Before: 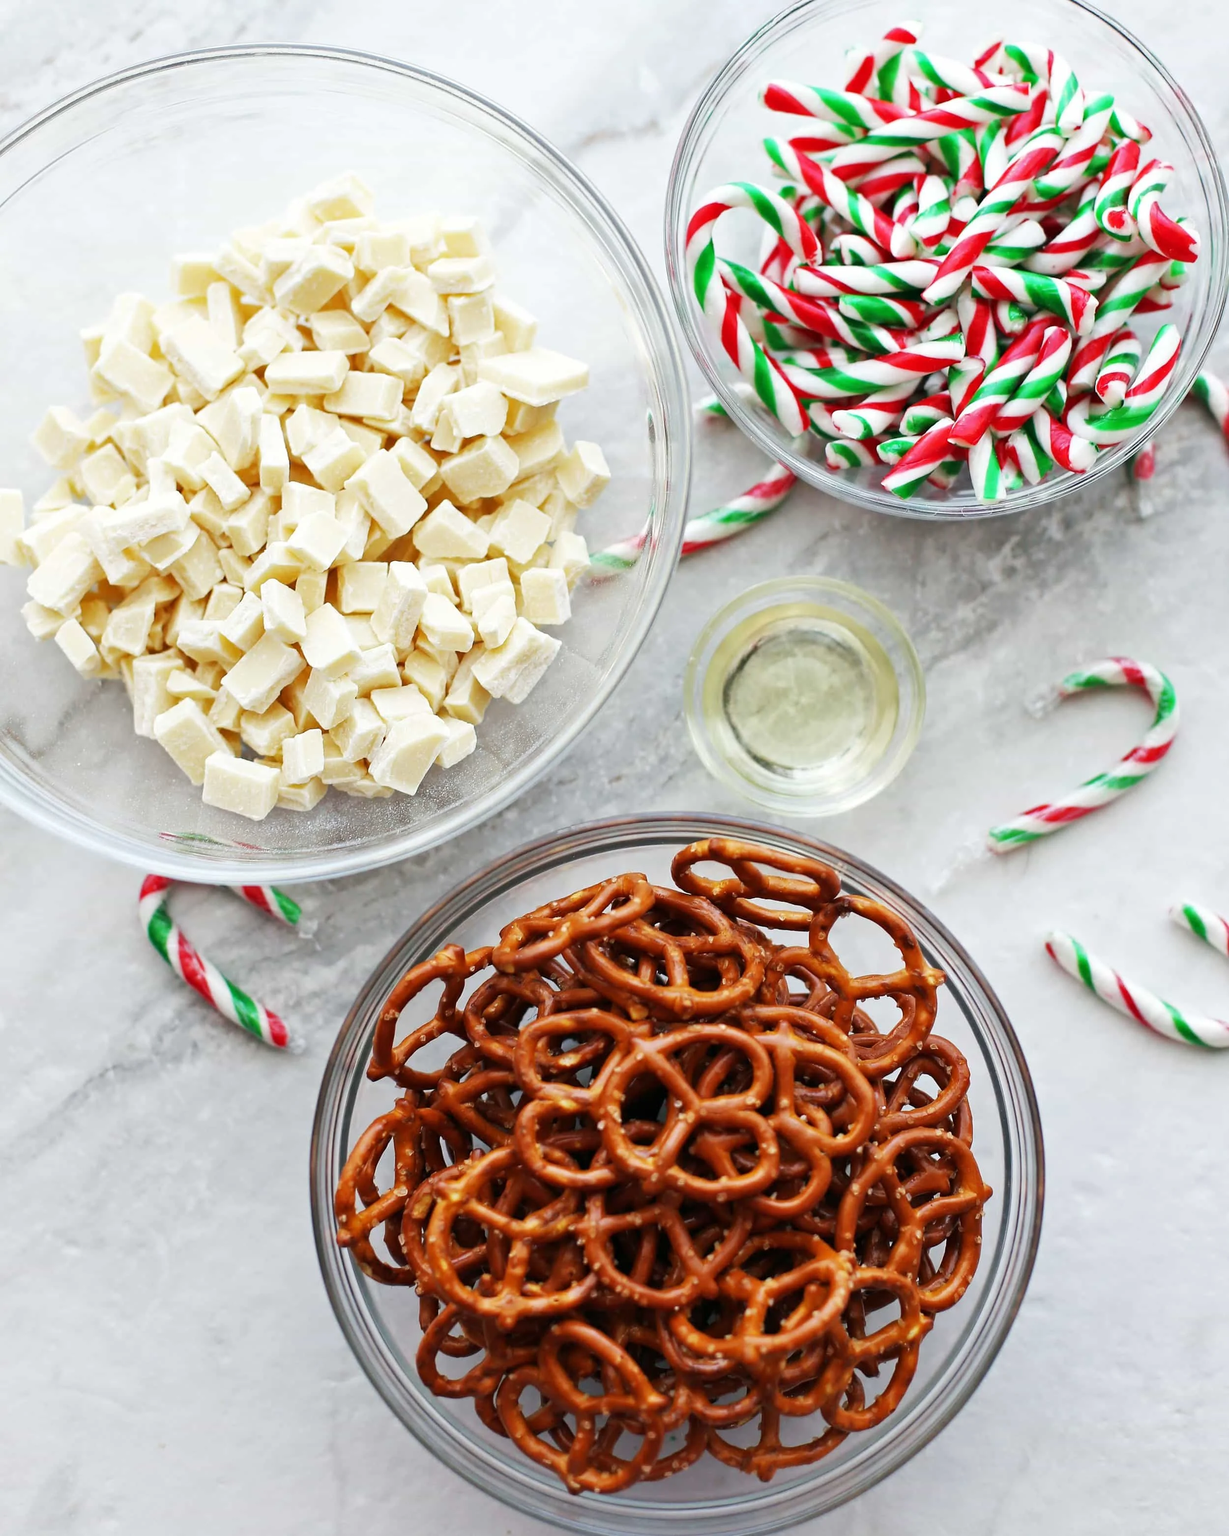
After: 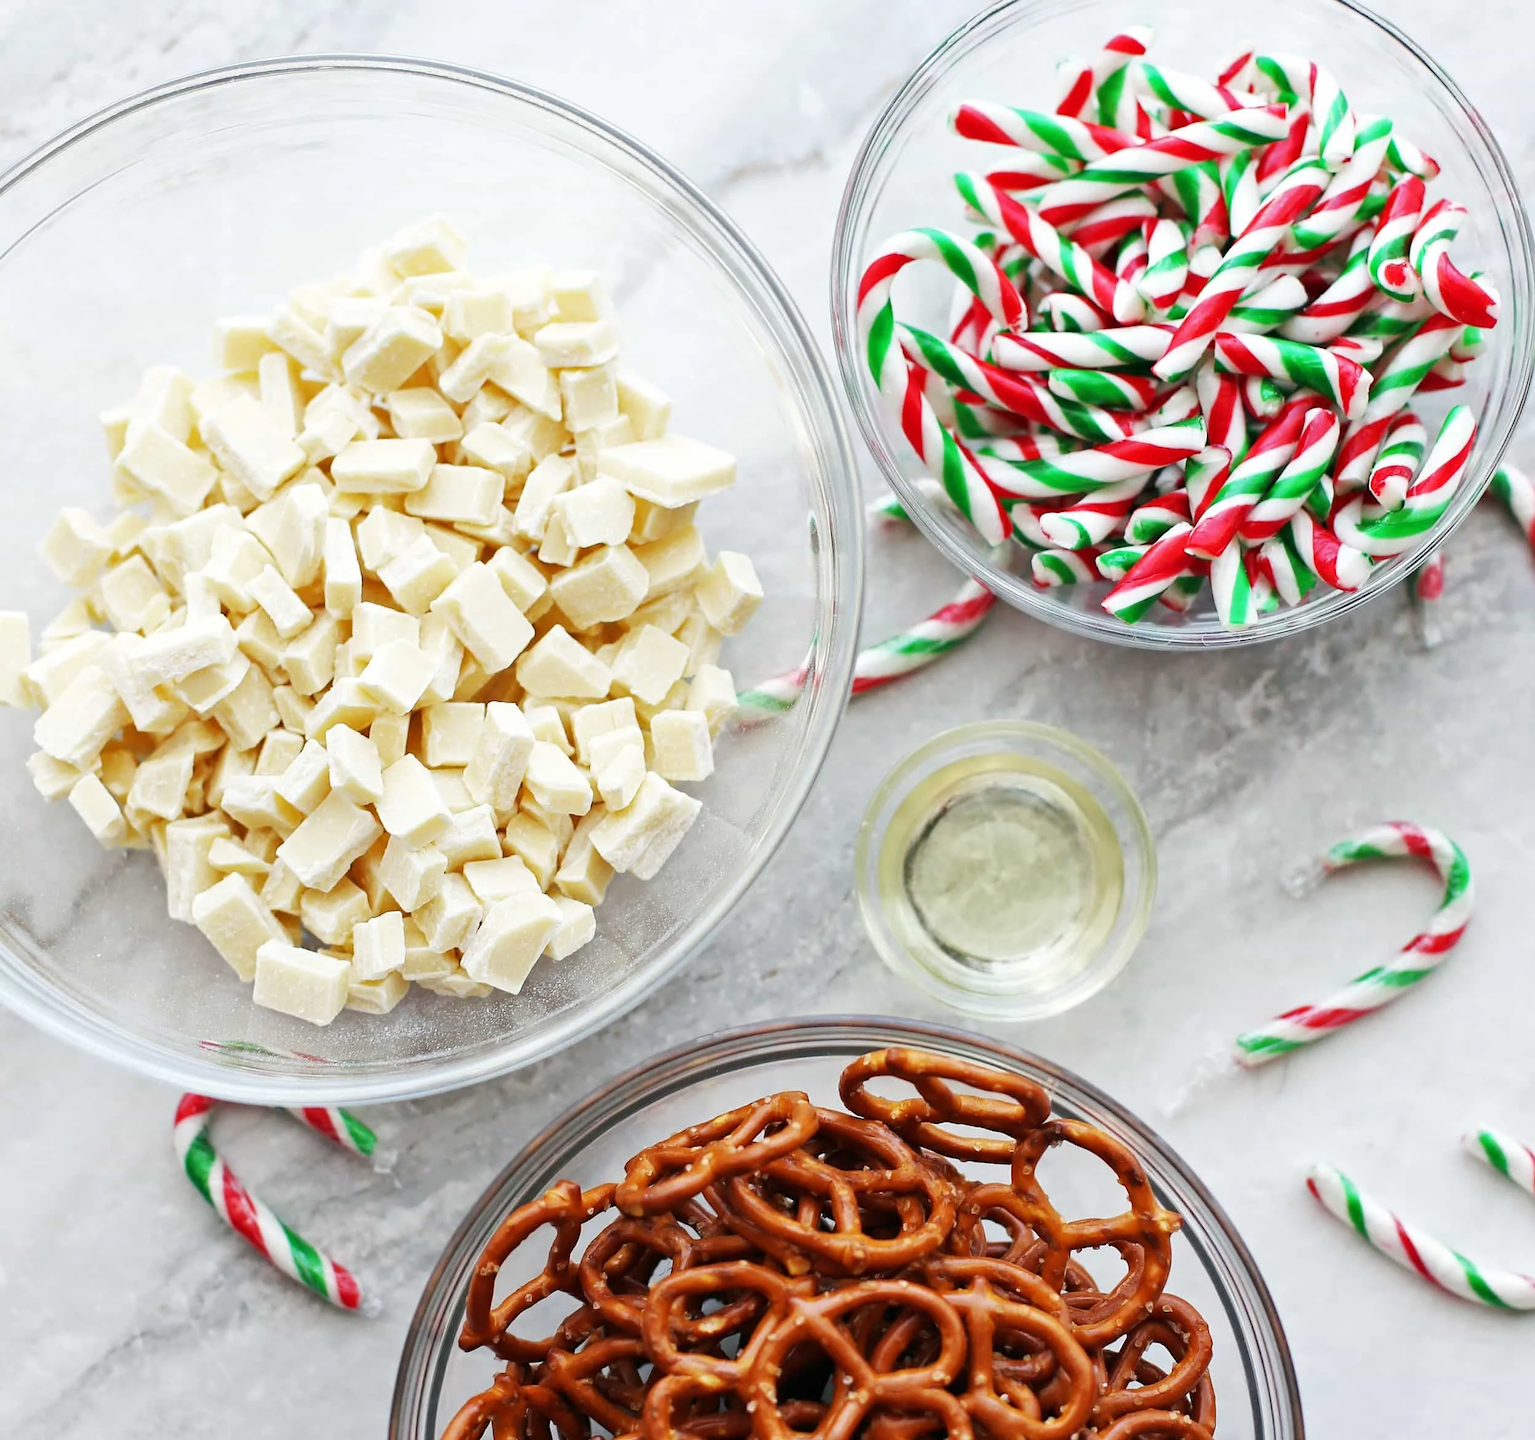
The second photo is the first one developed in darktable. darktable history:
crop: bottom 24.986%
